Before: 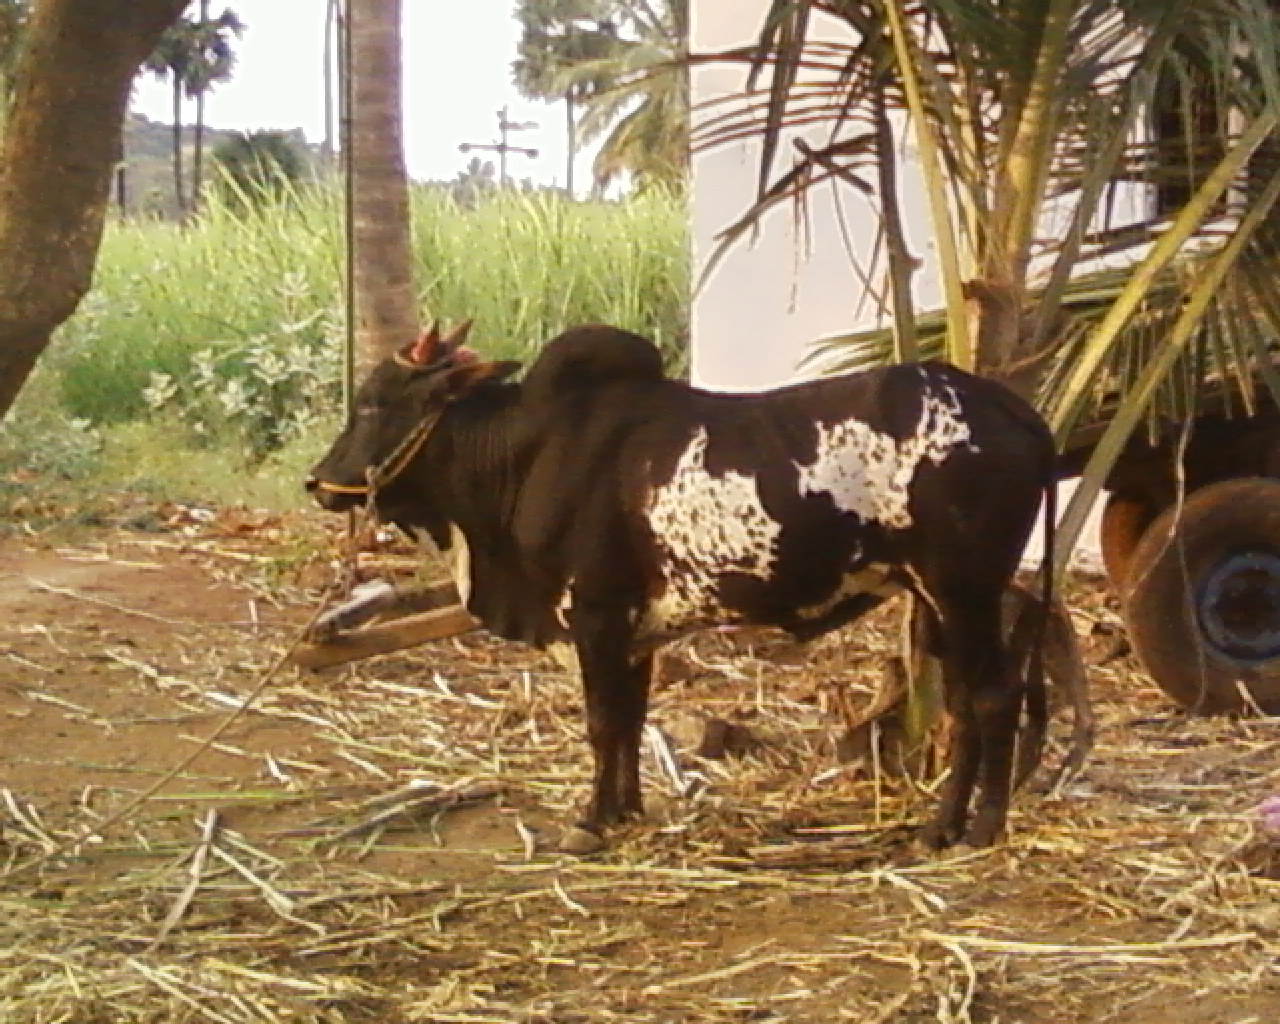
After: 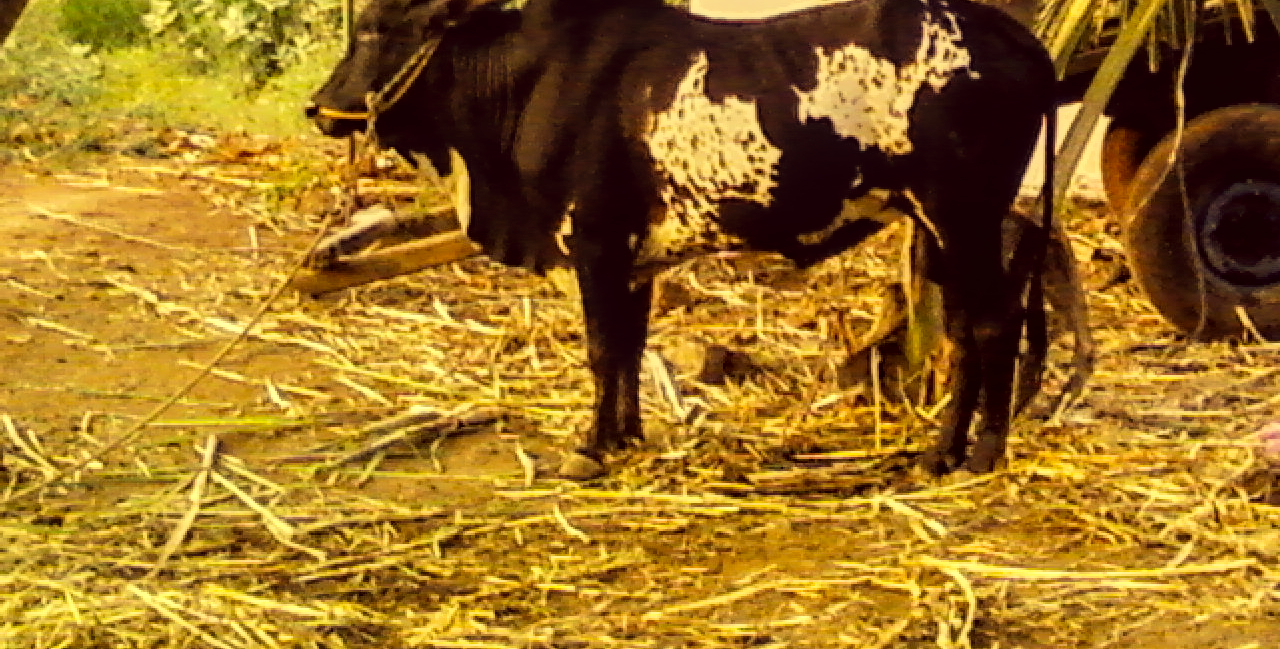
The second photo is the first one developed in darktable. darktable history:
crop and rotate: top 36.545%
exposure: exposure 0.201 EV, compensate exposure bias true, compensate highlight preservation false
color correction: highlights a* -0.619, highlights b* 39.65, shadows a* 9.67, shadows b* -0.773
filmic rgb: black relative exposure -4.98 EV, white relative exposure 4 EV, threshold 3 EV, hardness 2.9, contrast 1.394, enable highlight reconstruction true
levels: mode automatic
local contrast: on, module defaults
tone equalizer: on, module defaults
